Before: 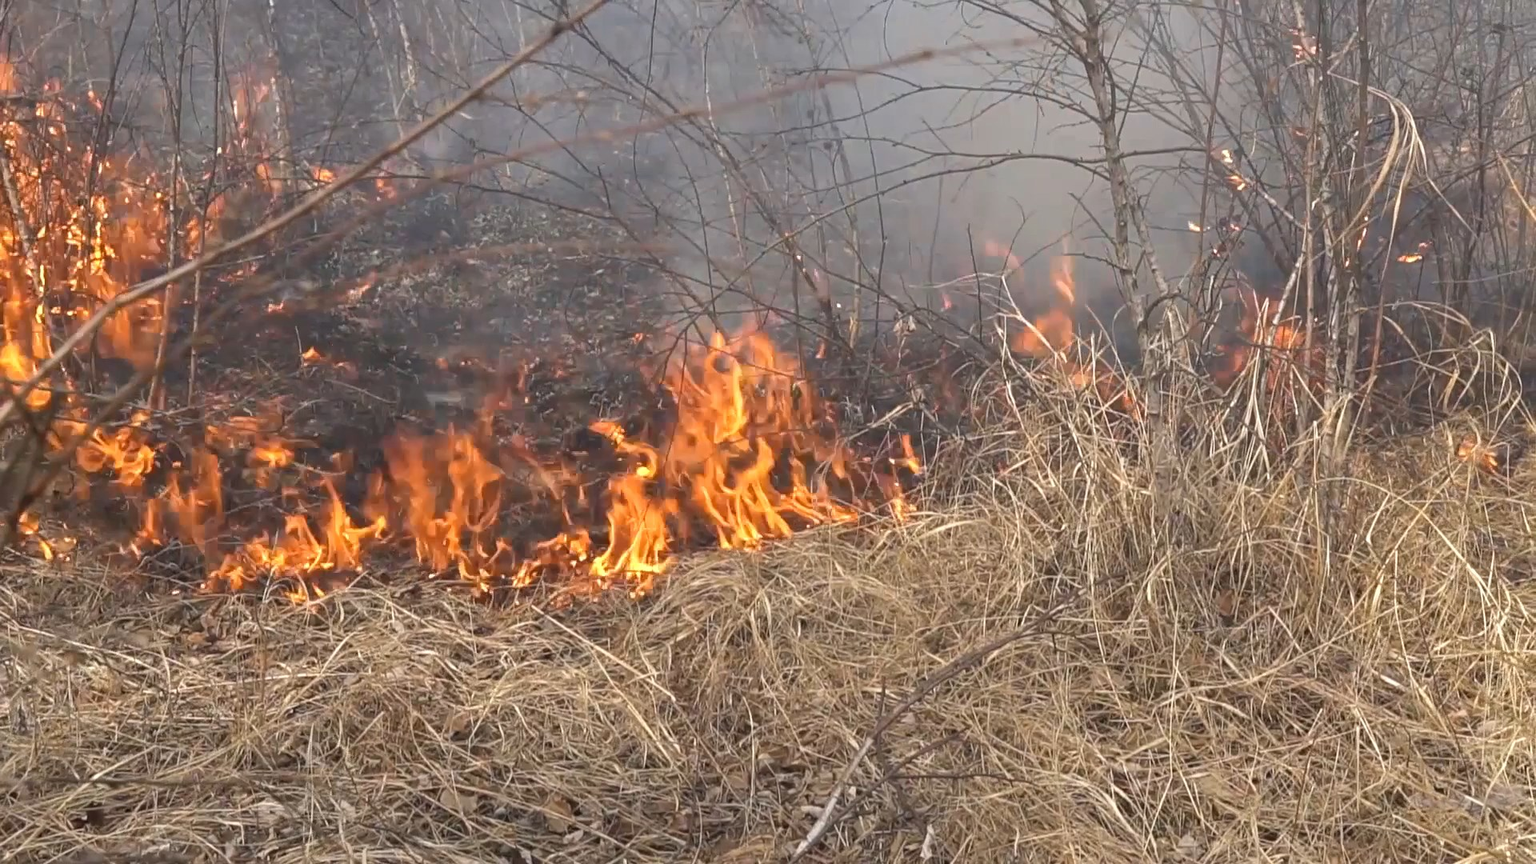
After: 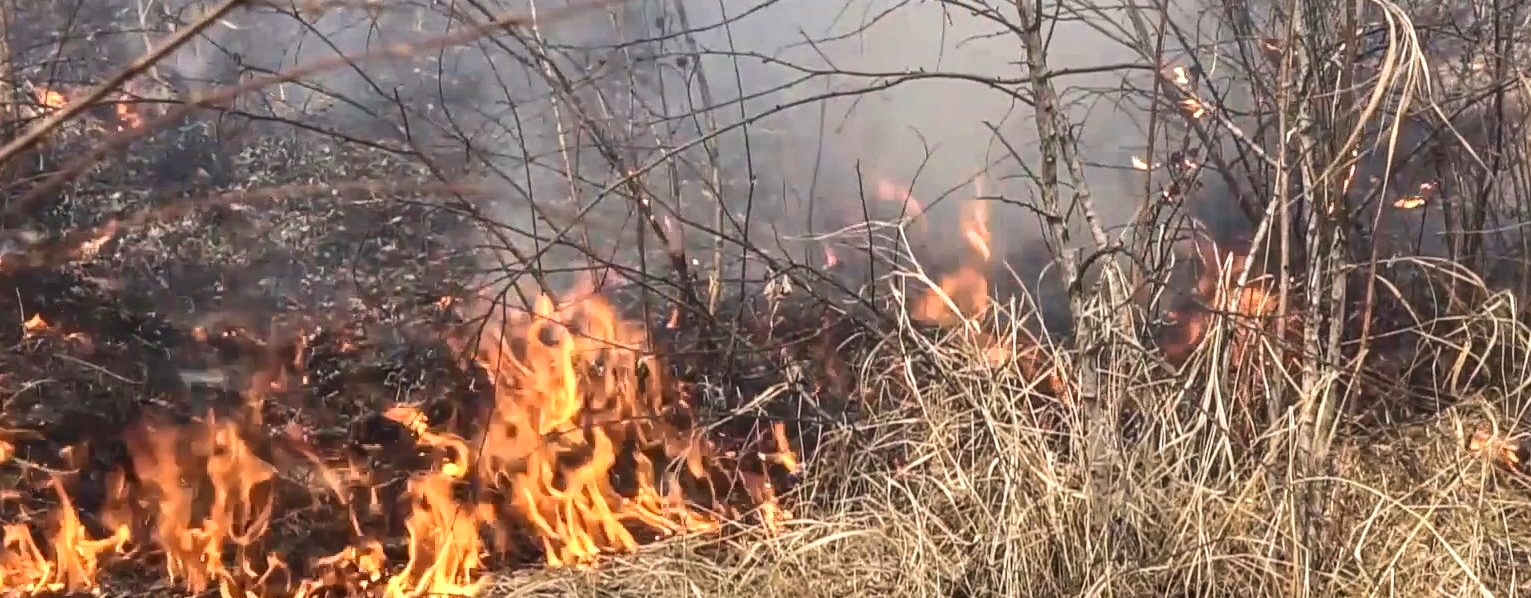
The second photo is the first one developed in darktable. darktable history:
velvia: on, module defaults
crop: left 18.416%, top 11.118%, right 1.801%, bottom 33.445%
local contrast: on, module defaults
contrast brightness saturation: contrast 0.272
